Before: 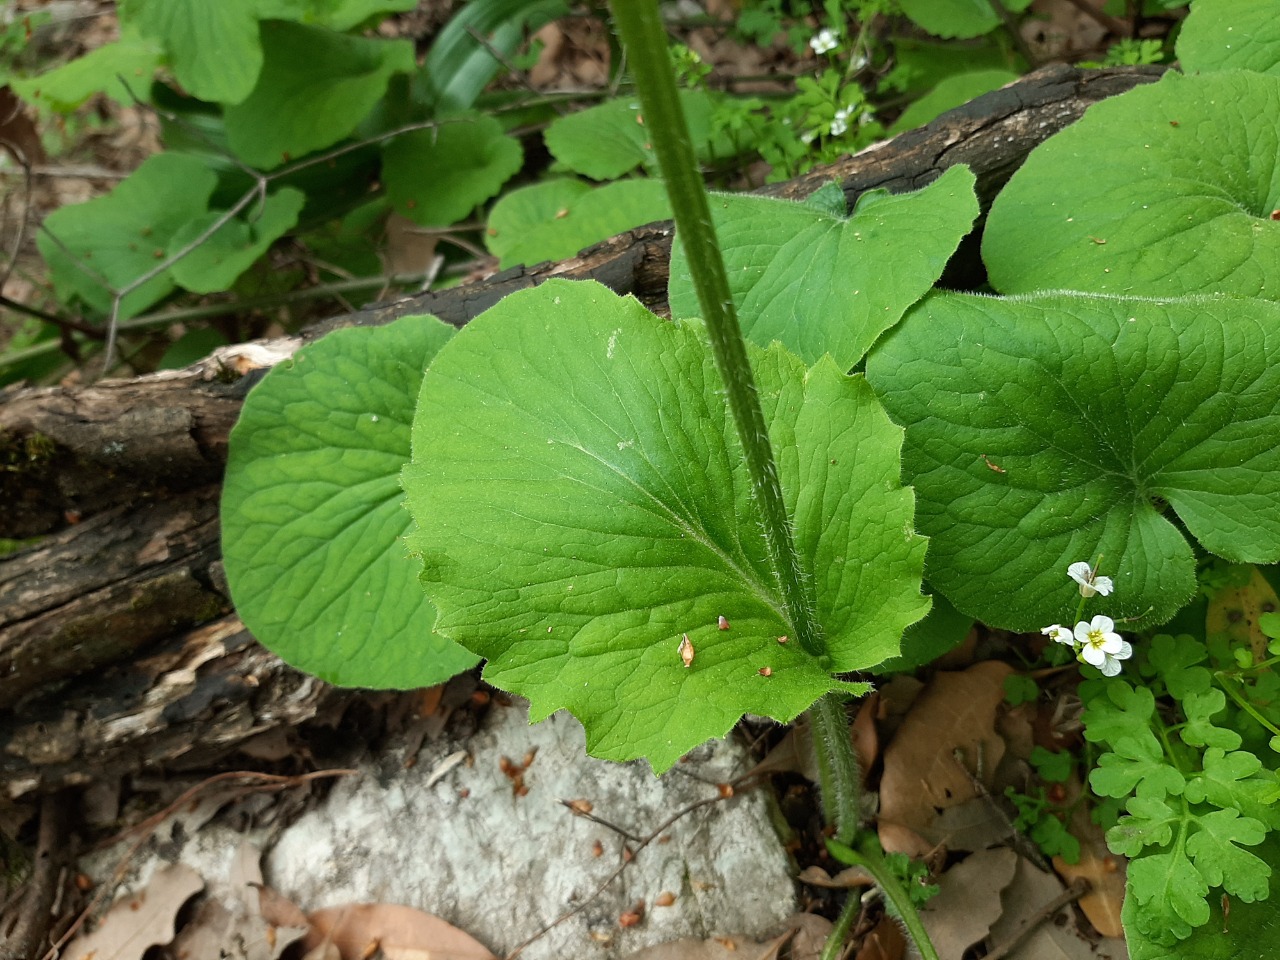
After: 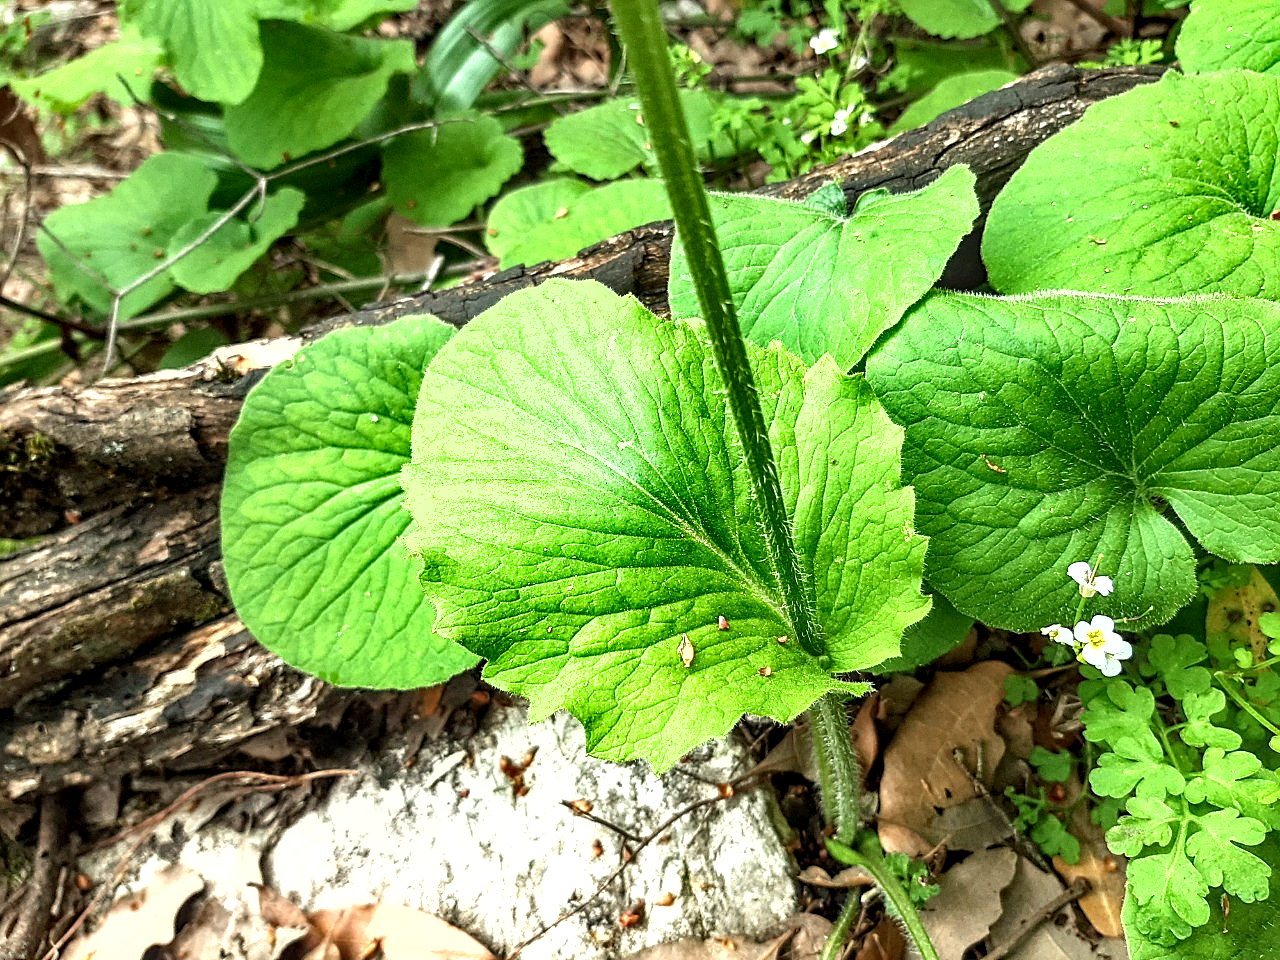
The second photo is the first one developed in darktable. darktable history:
shadows and highlights: soften with gaussian
sharpen: on, module defaults
local contrast: detail 155%
exposure: black level correction 0, exposure 1.279 EV, compensate highlight preservation false
